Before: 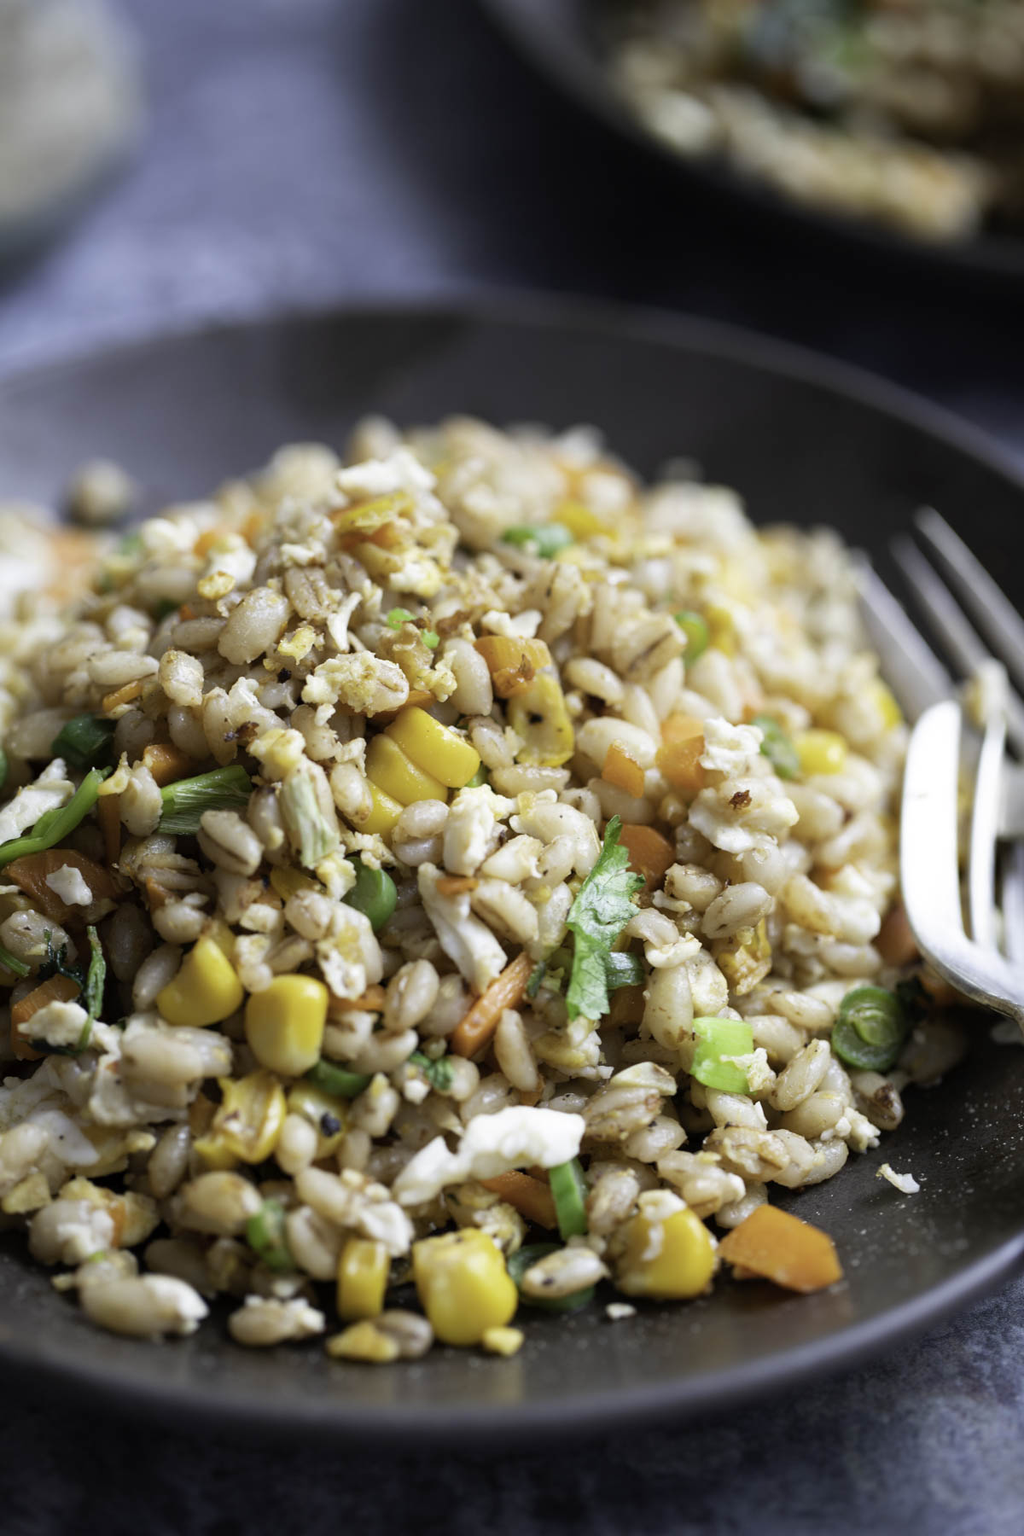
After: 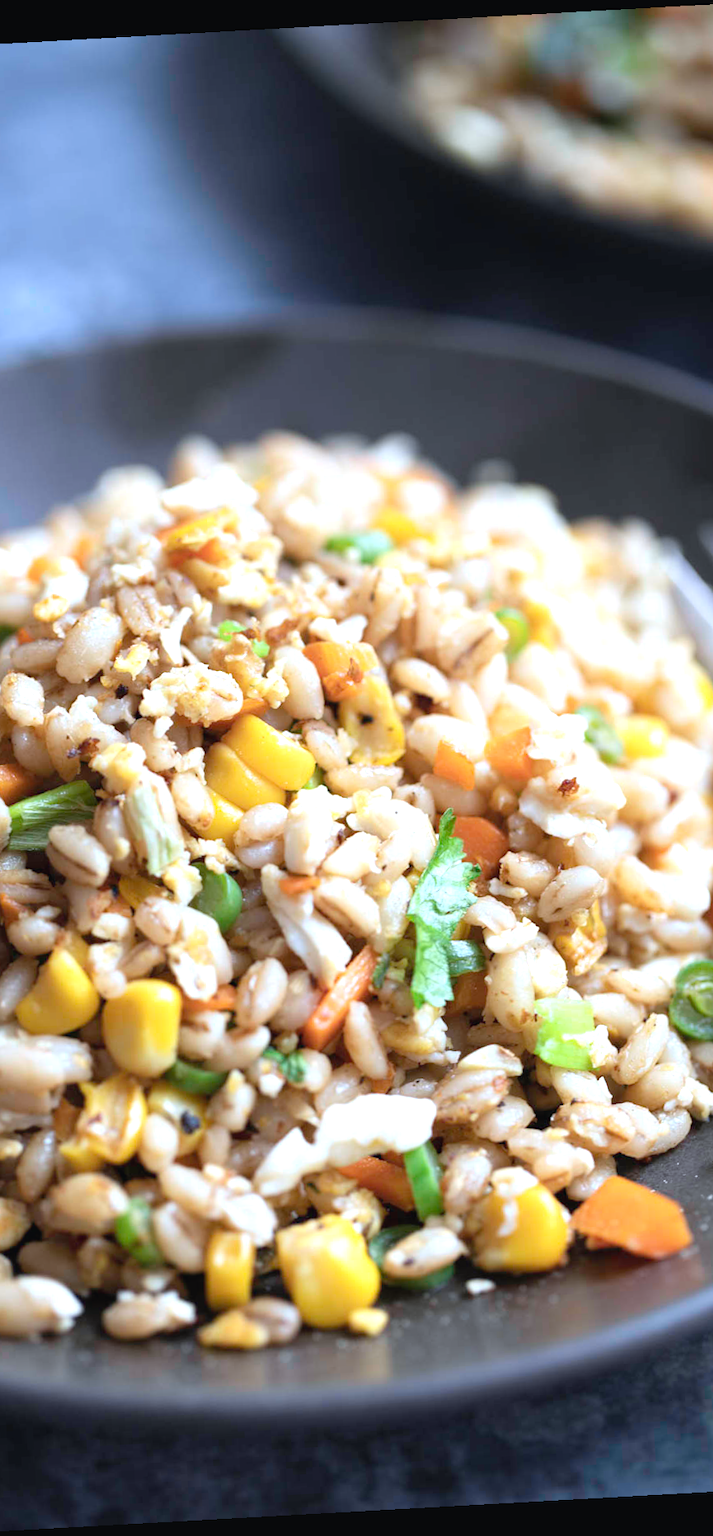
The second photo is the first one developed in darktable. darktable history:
exposure: black level correction -0.002, exposure 0.54 EV, compensate highlight preservation false
color calibration: x 0.37, y 0.382, temperature 4313.32 K
crop and rotate: left 17.732%, right 15.423%
rotate and perspective: rotation -3.18°, automatic cropping off
